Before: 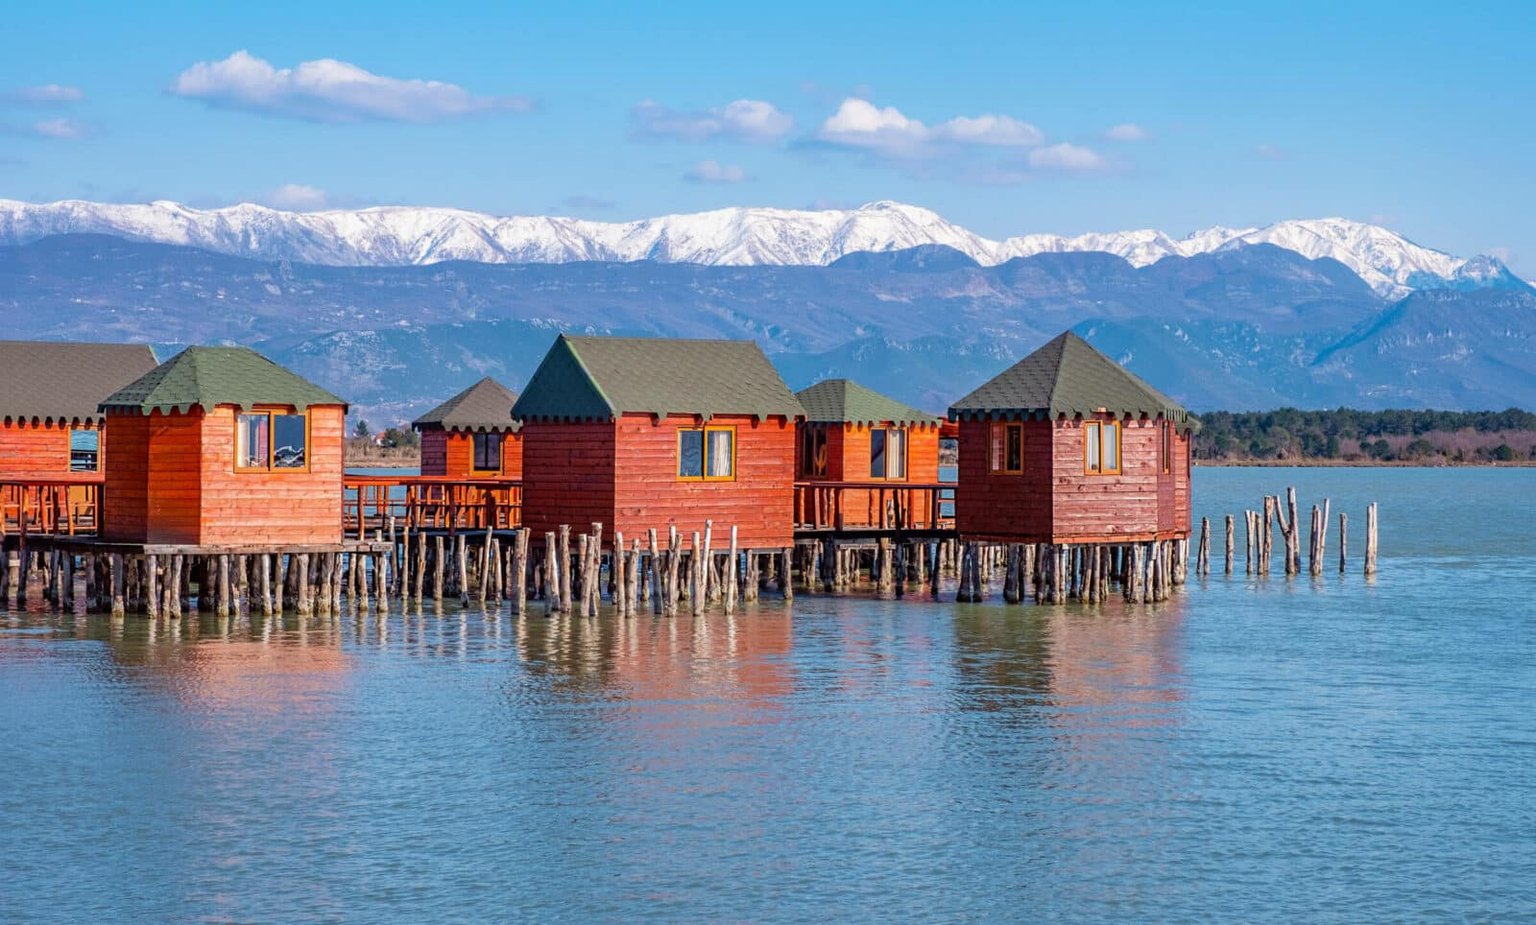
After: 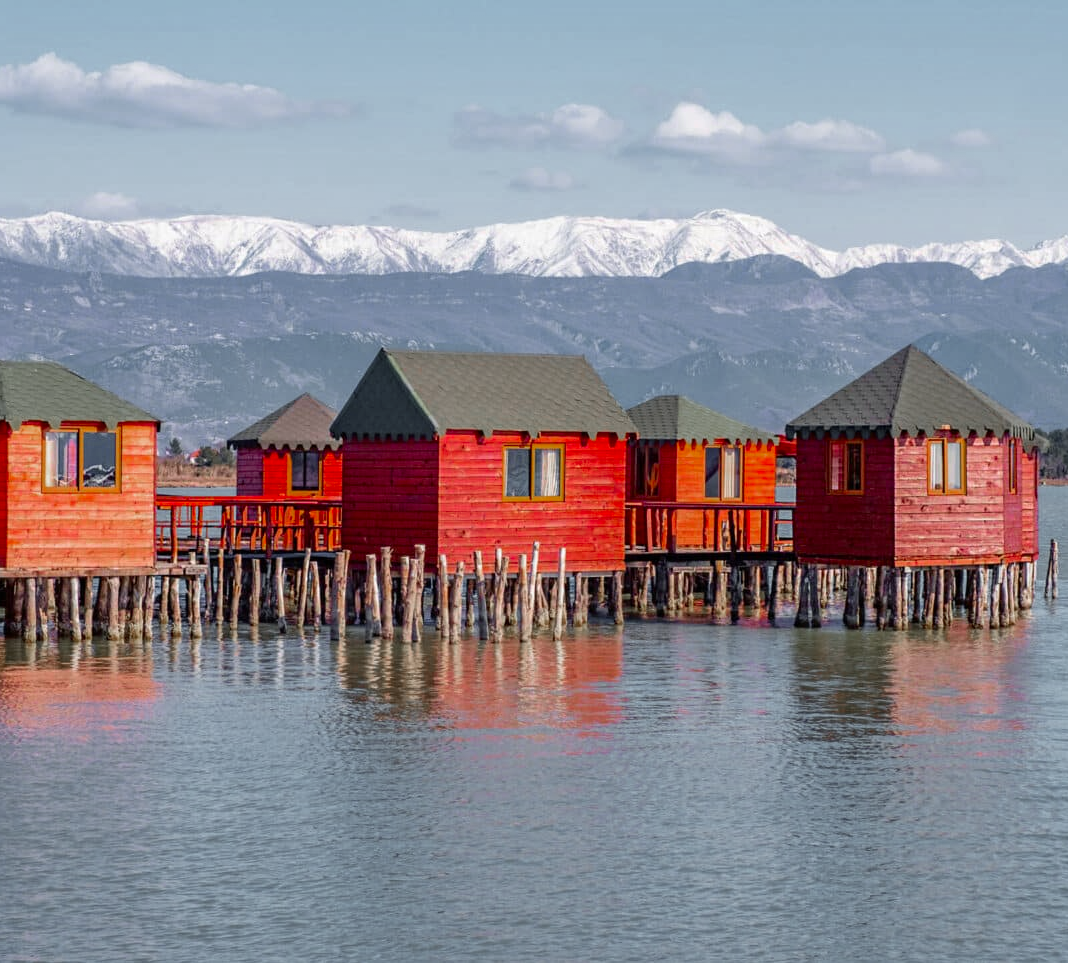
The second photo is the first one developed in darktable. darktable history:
color zones: curves: ch0 [(0, 0.48) (0.209, 0.398) (0.305, 0.332) (0.429, 0.493) (0.571, 0.5) (0.714, 0.5) (0.857, 0.5) (1, 0.48)]; ch1 [(0, 0.736) (0.143, 0.625) (0.225, 0.371) (0.429, 0.256) (0.571, 0.241) (0.714, 0.213) (0.857, 0.48) (1, 0.736)]; ch2 [(0, 0.448) (0.143, 0.498) (0.286, 0.5) (0.429, 0.5) (0.571, 0.5) (0.714, 0.5) (0.857, 0.5) (1, 0.448)]
crop and rotate: left 12.677%, right 20.542%
